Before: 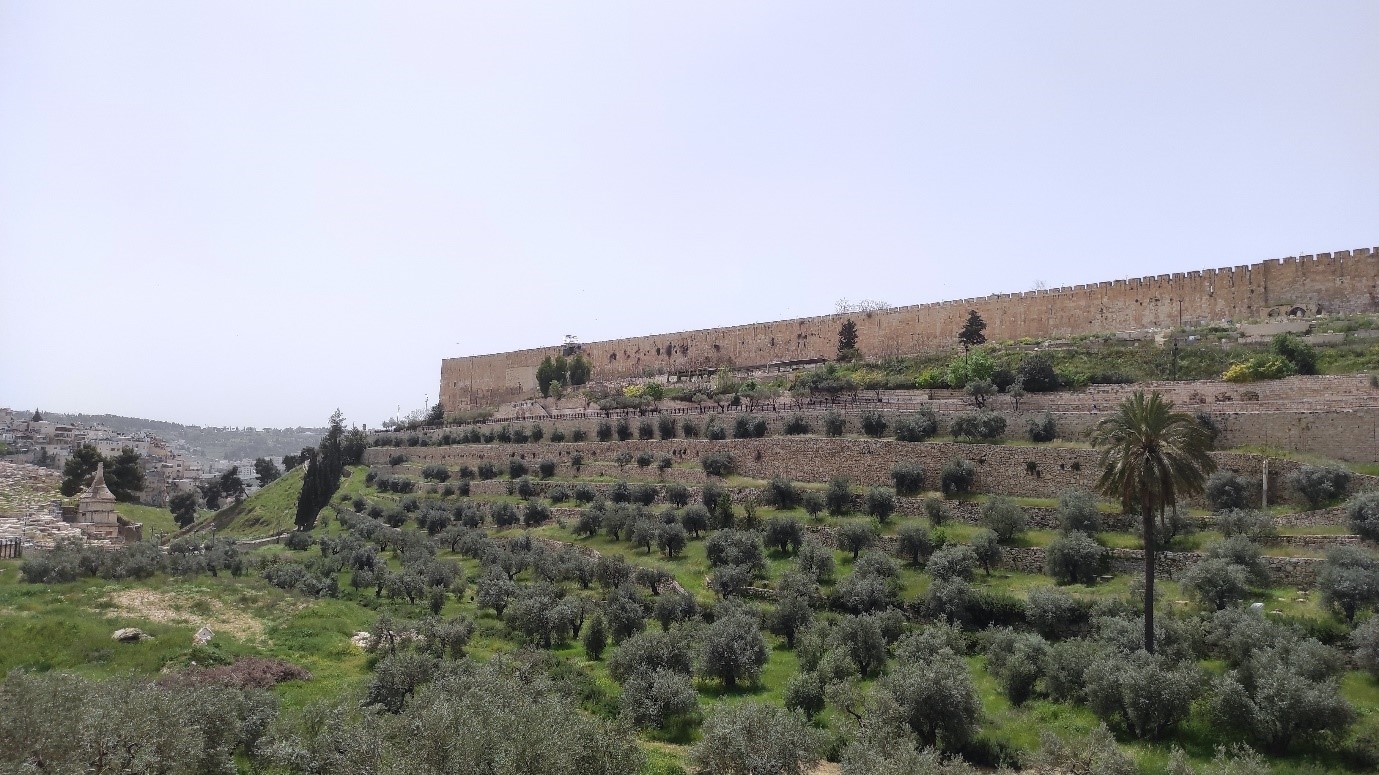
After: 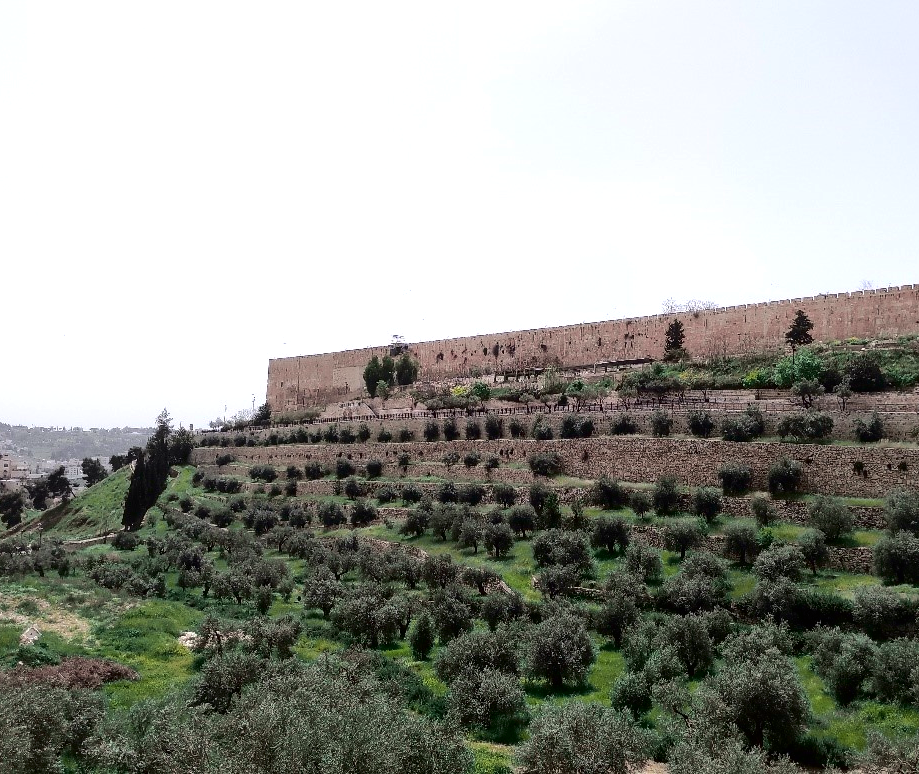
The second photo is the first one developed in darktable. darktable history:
crop and rotate: left 12.648%, right 20.685%
tone equalizer: -8 EV -0.417 EV, -7 EV -0.389 EV, -6 EV -0.333 EV, -5 EV -0.222 EV, -3 EV 0.222 EV, -2 EV 0.333 EV, -1 EV 0.389 EV, +0 EV 0.417 EV, edges refinement/feathering 500, mask exposure compensation -1.57 EV, preserve details no
tone curve: curves: ch0 [(0, 0) (0.068, 0.012) (0.183, 0.089) (0.341, 0.283) (0.547, 0.532) (0.828, 0.815) (1, 0.983)]; ch1 [(0, 0) (0.23, 0.166) (0.34, 0.308) (0.371, 0.337) (0.429, 0.411) (0.477, 0.462) (0.499, 0.5) (0.529, 0.537) (0.559, 0.582) (0.743, 0.798) (1, 1)]; ch2 [(0, 0) (0.431, 0.414) (0.498, 0.503) (0.524, 0.528) (0.568, 0.546) (0.6, 0.597) (0.634, 0.645) (0.728, 0.742) (1, 1)], color space Lab, independent channels, preserve colors none
